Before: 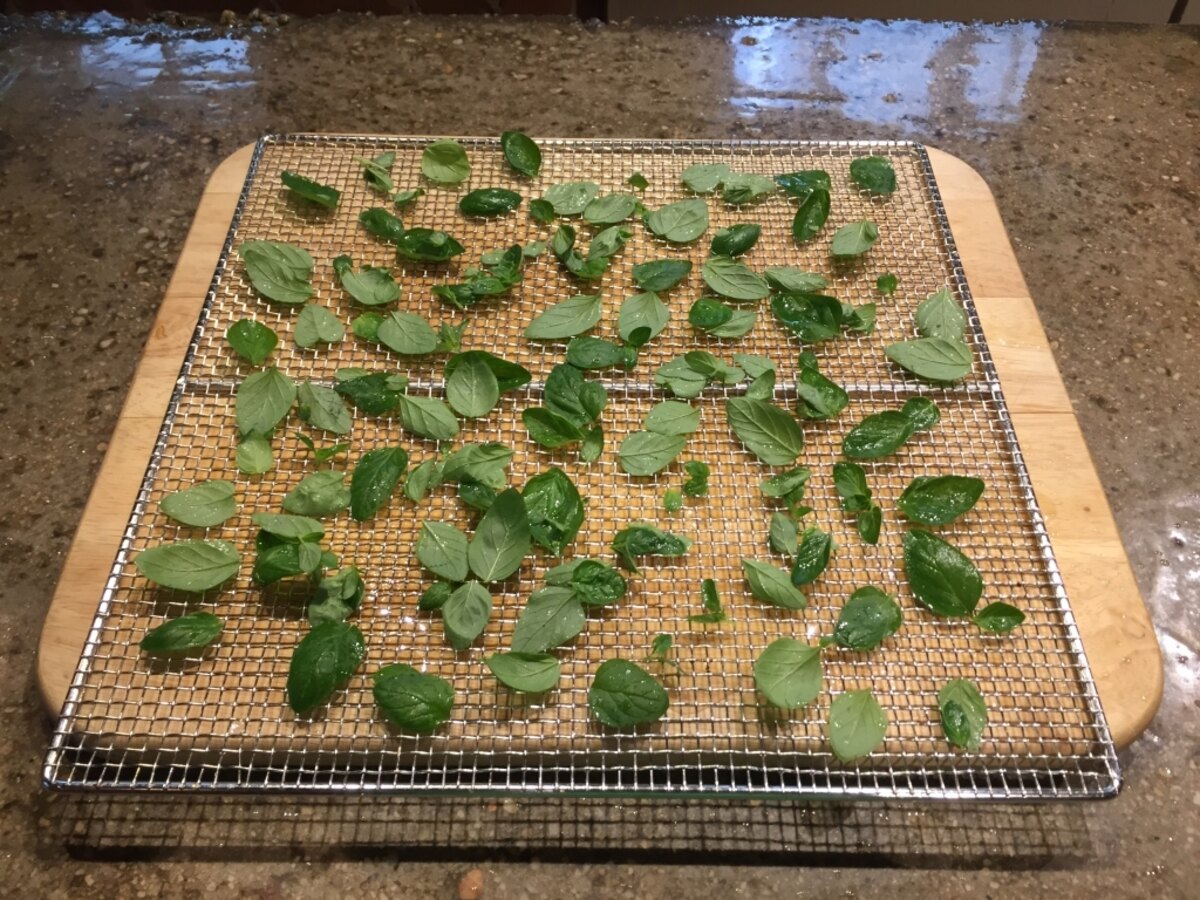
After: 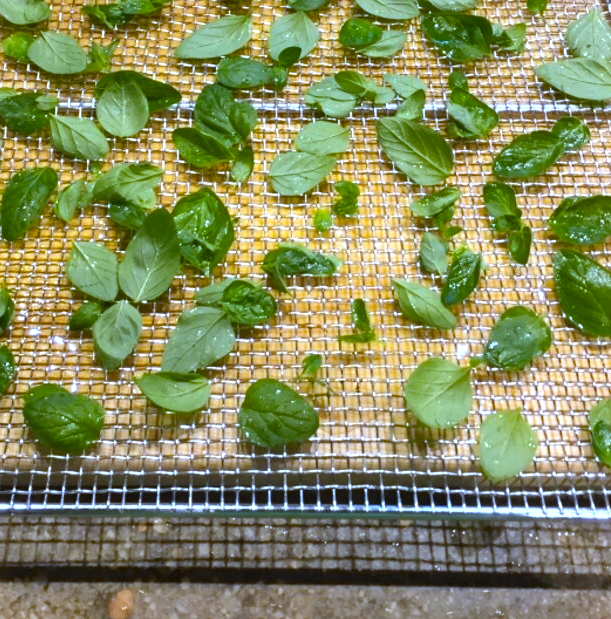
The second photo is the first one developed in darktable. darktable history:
color contrast: green-magenta contrast 0.8, blue-yellow contrast 1.1, unbound 0
crop and rotate: left 29.237%, top 31.152%, right 19.807%
white balance: red 0.871, blue 1.249
color balance rgb: linear chroma grading › global chroma 15%, perceptual saturation grading › global saturation 30%
exposure: black level correction 0, exposure 0.7 EV, compensate exposure bias true, compensate highlight preservation false
